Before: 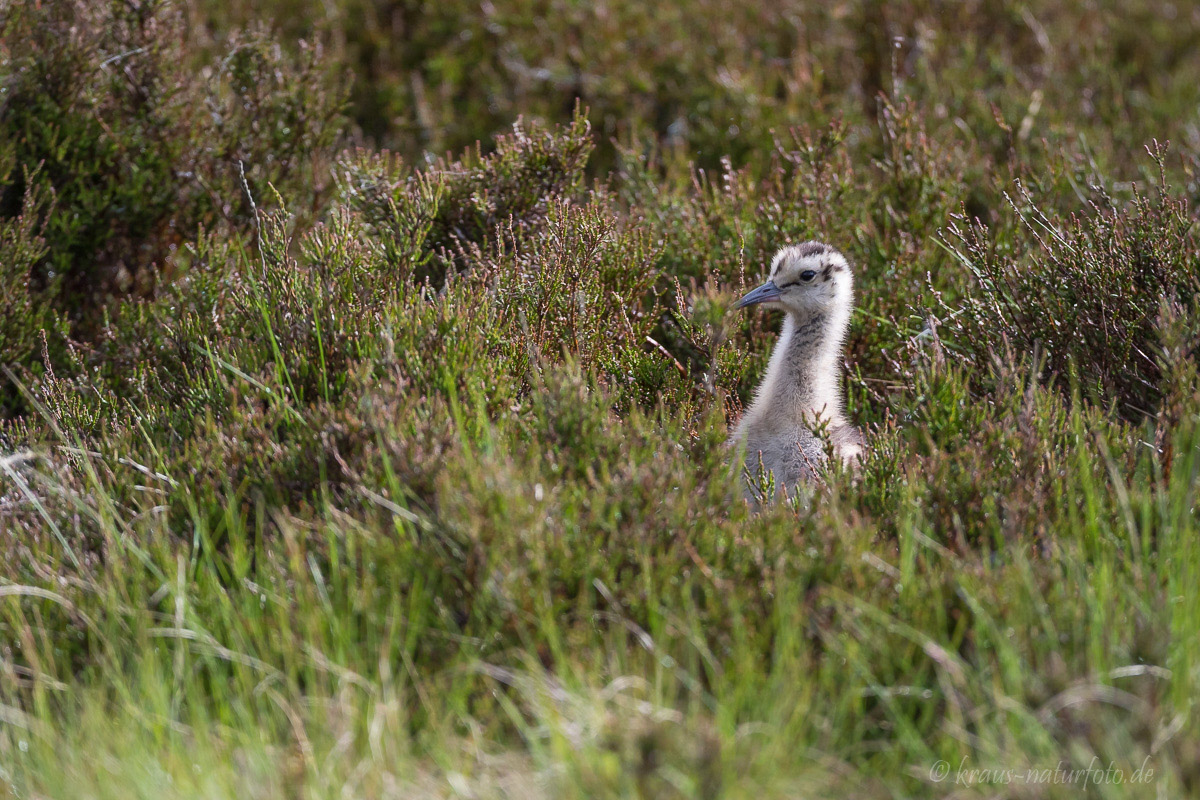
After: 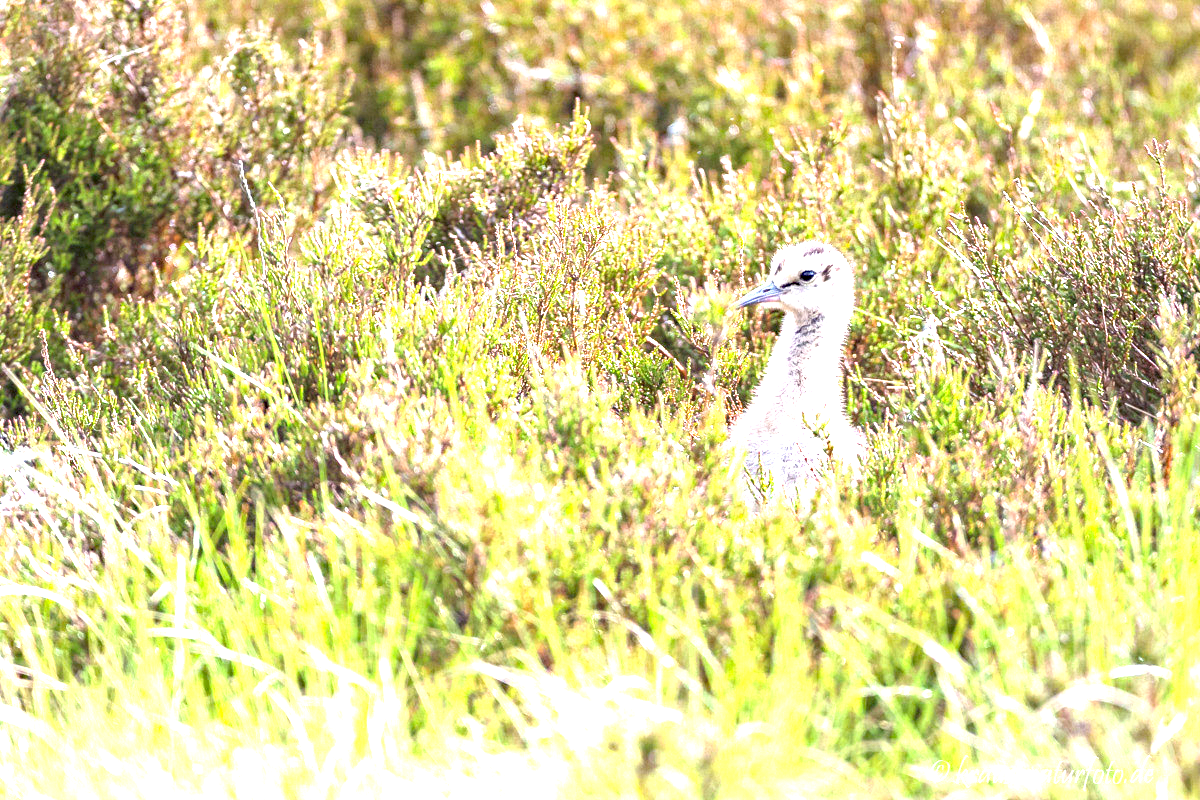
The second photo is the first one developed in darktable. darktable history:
exposure: exposure 2.911 EV, compensate highlight preservation false
haze removal: compatibility mode true, adaptive false
